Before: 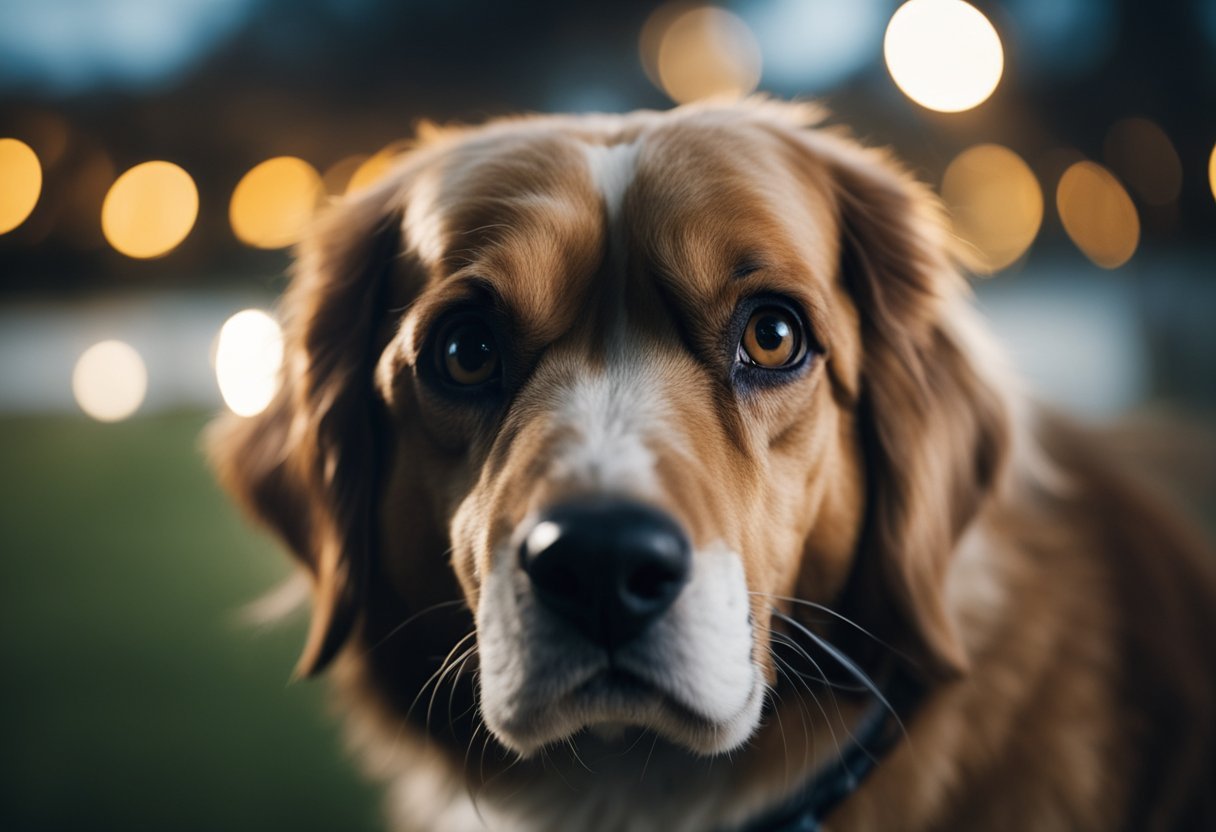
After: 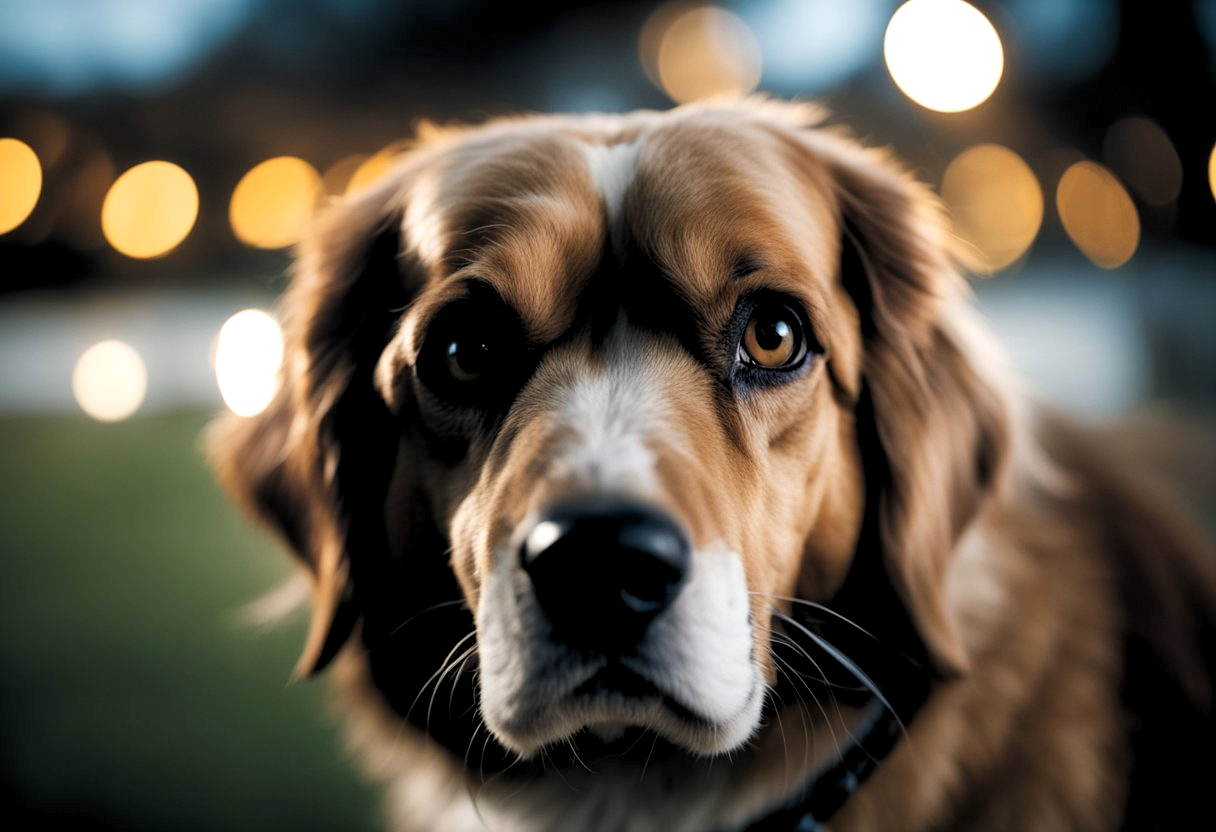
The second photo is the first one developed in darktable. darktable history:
rgb levels: levels [[0.01, 0.419, 0.839], [0, 0.5, 1], [0, 0.5, 1]]
